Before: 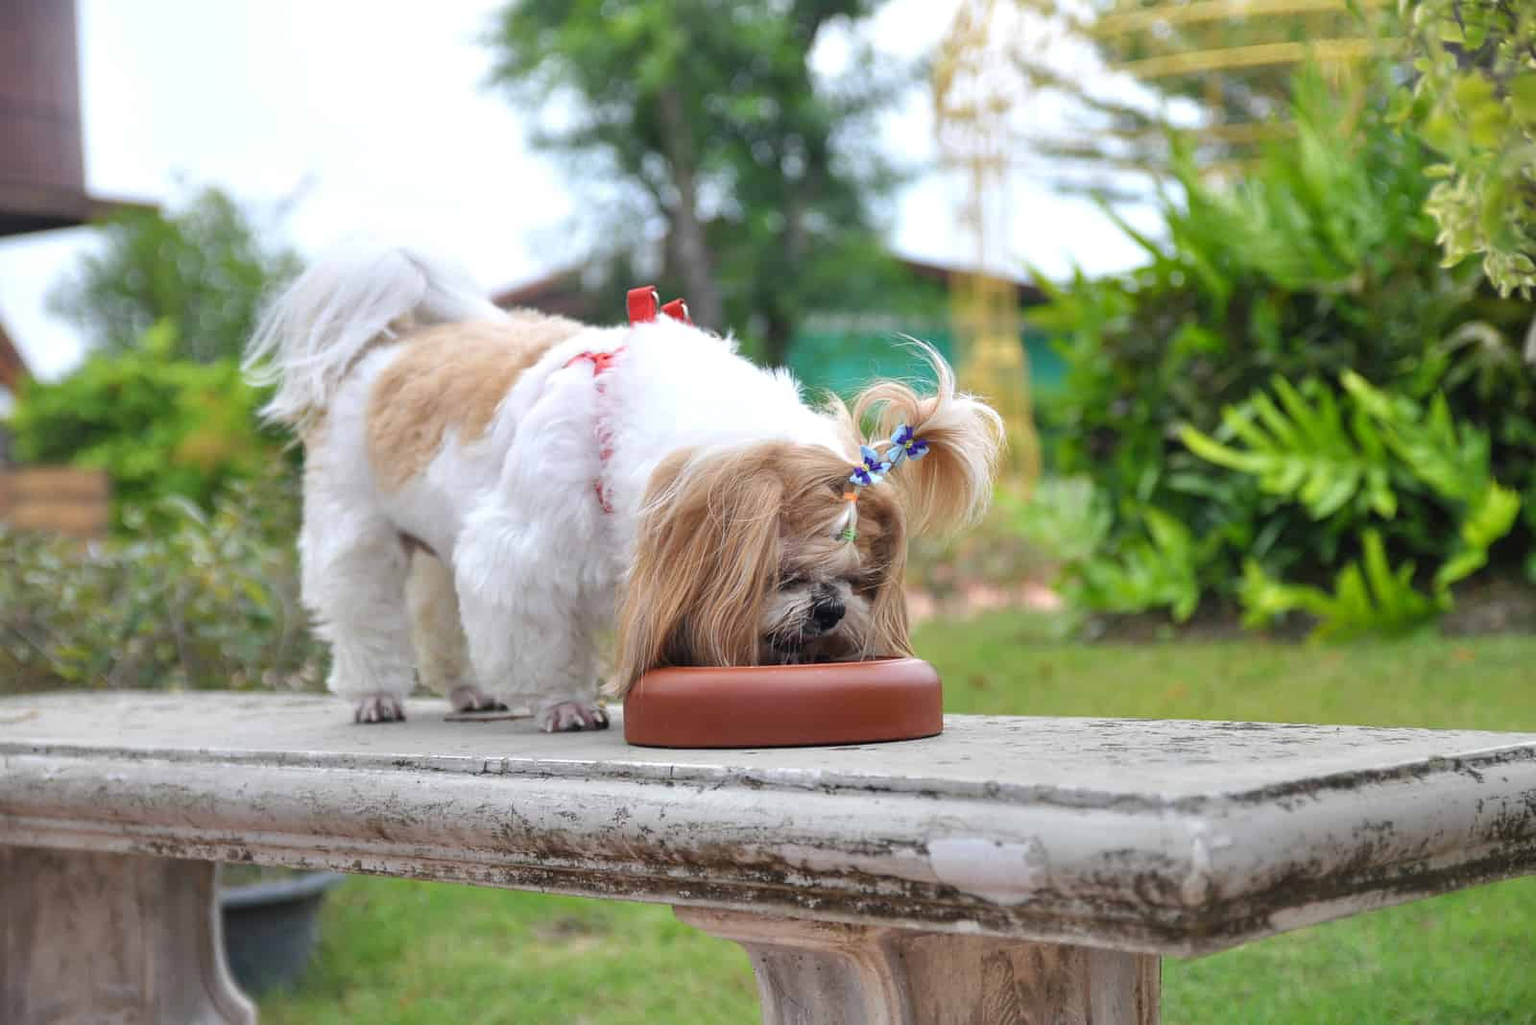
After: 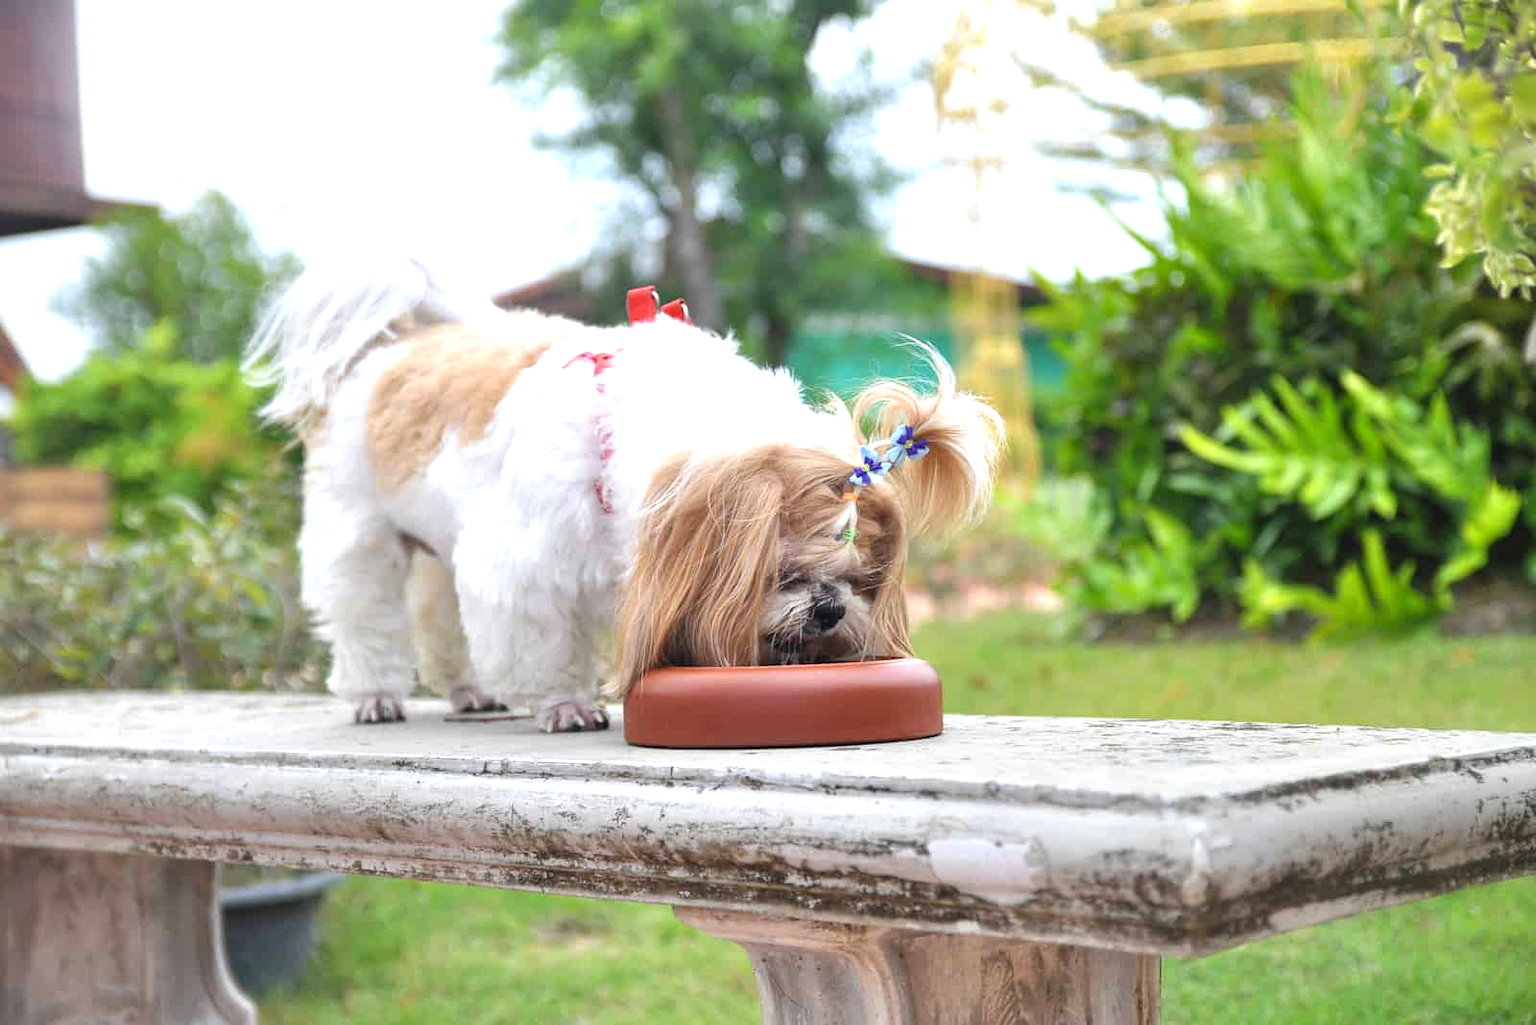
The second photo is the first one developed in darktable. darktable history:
exposure: black level correction 0, exposure 0.592 EV, compensate exposure bias true, compensate highlight preservation false
